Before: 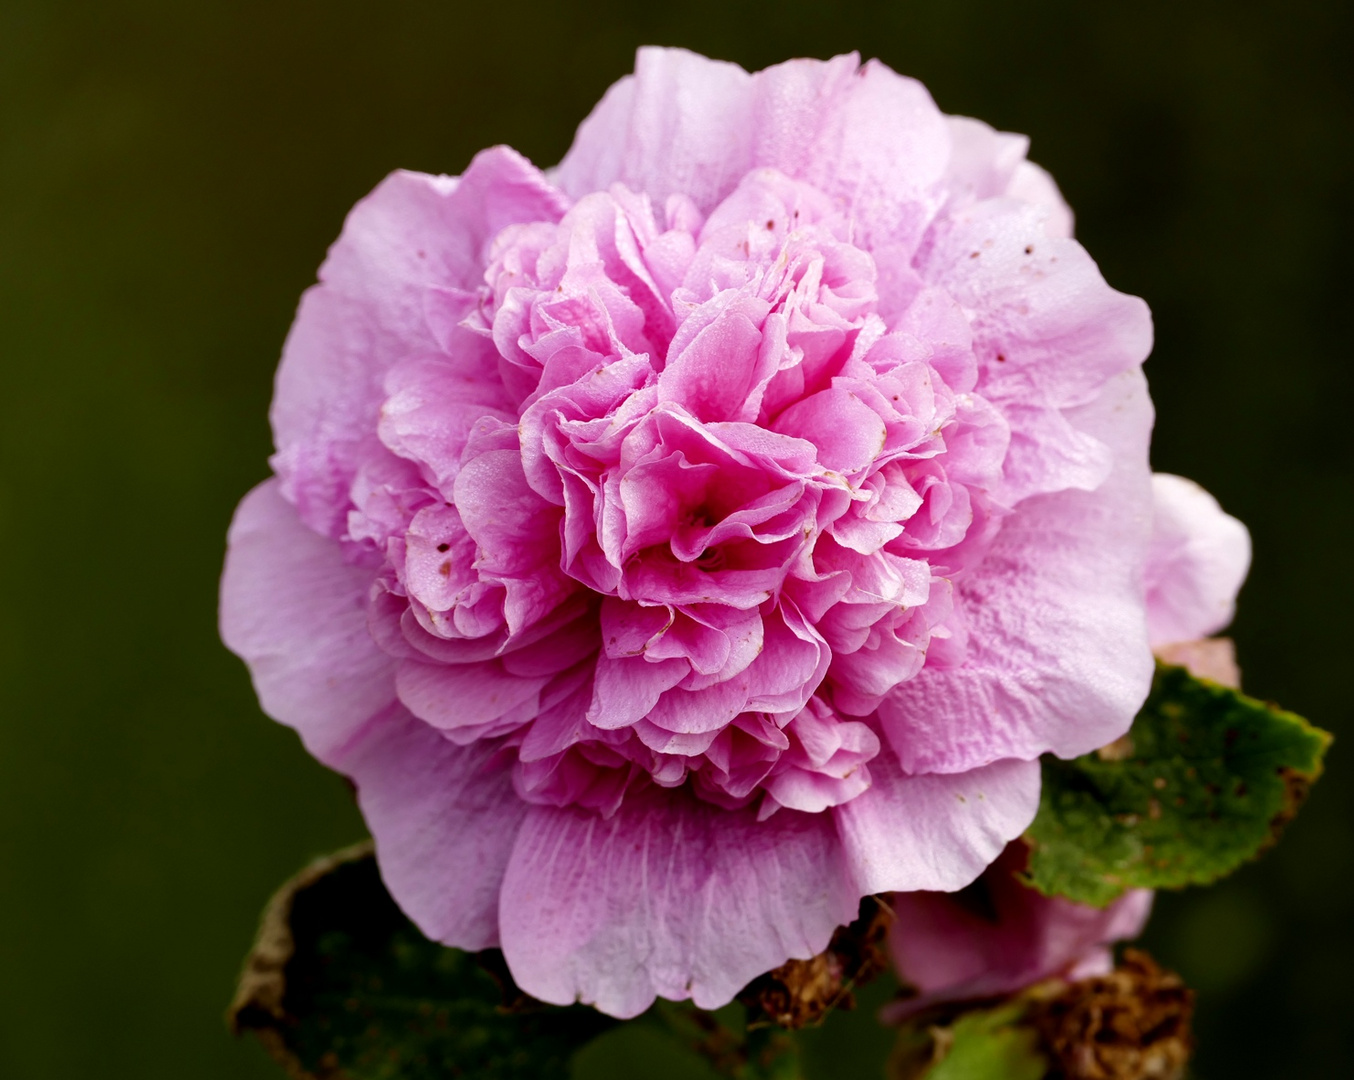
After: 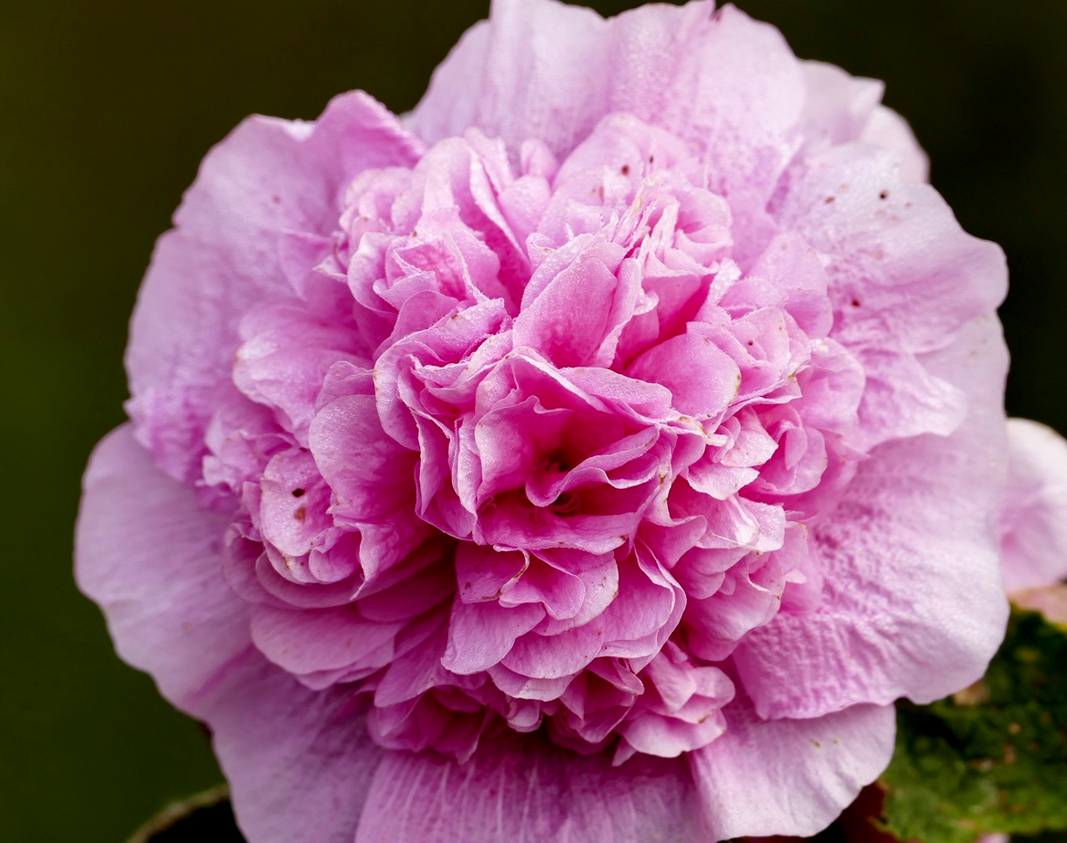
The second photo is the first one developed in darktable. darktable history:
crop and rotate: left 10.77%, top 5.1%, right 10.41%, bottom 16.76%
local contrast: highlights 61%, shadows 106%, detail 107%, midtone range 0.529
